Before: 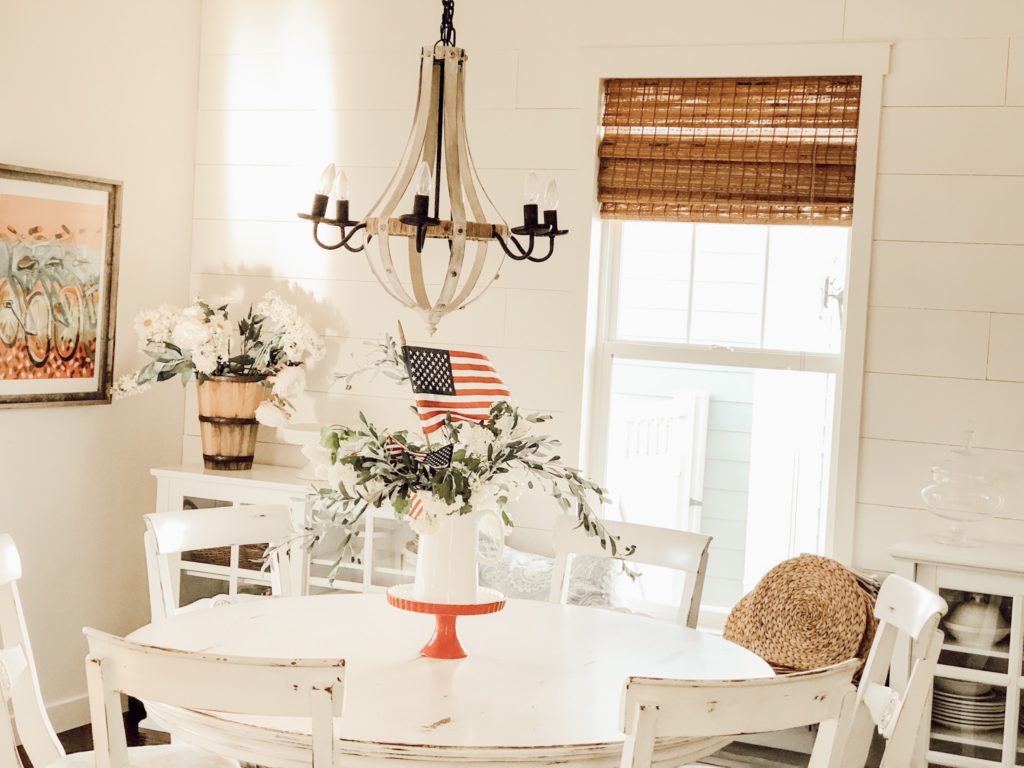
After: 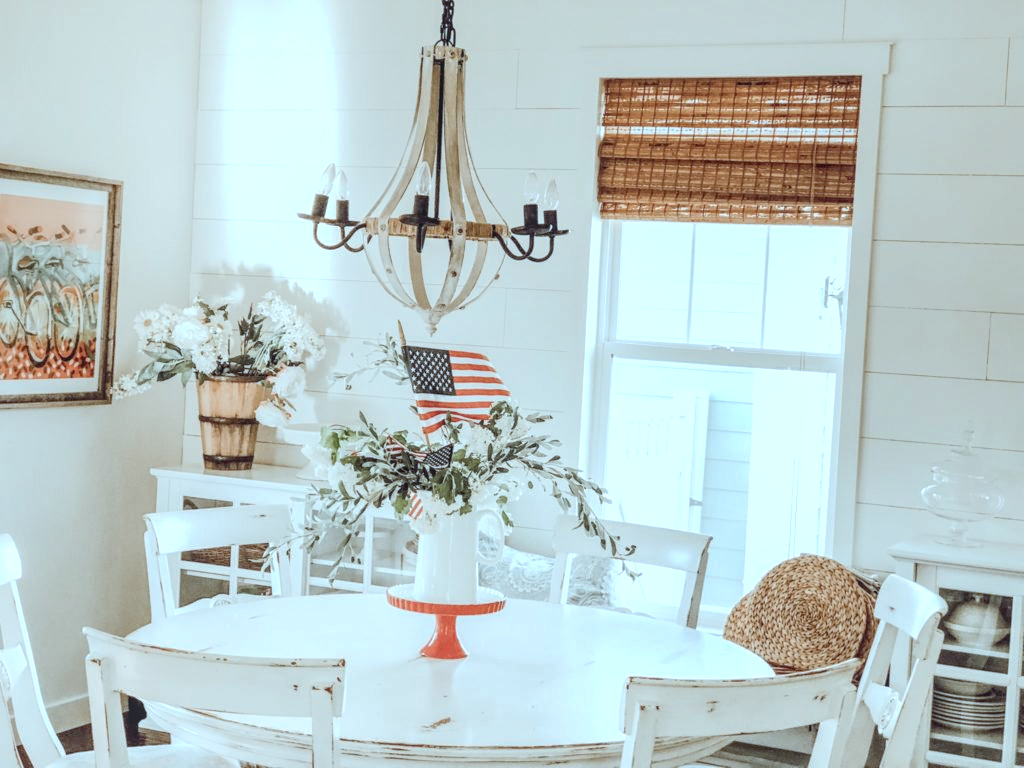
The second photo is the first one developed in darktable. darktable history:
local contrast: highlights 74%, shadows 55%, detail 176%, midtone range 0.207
color correction: highlights a* -10.69, highlights b* -19.19
